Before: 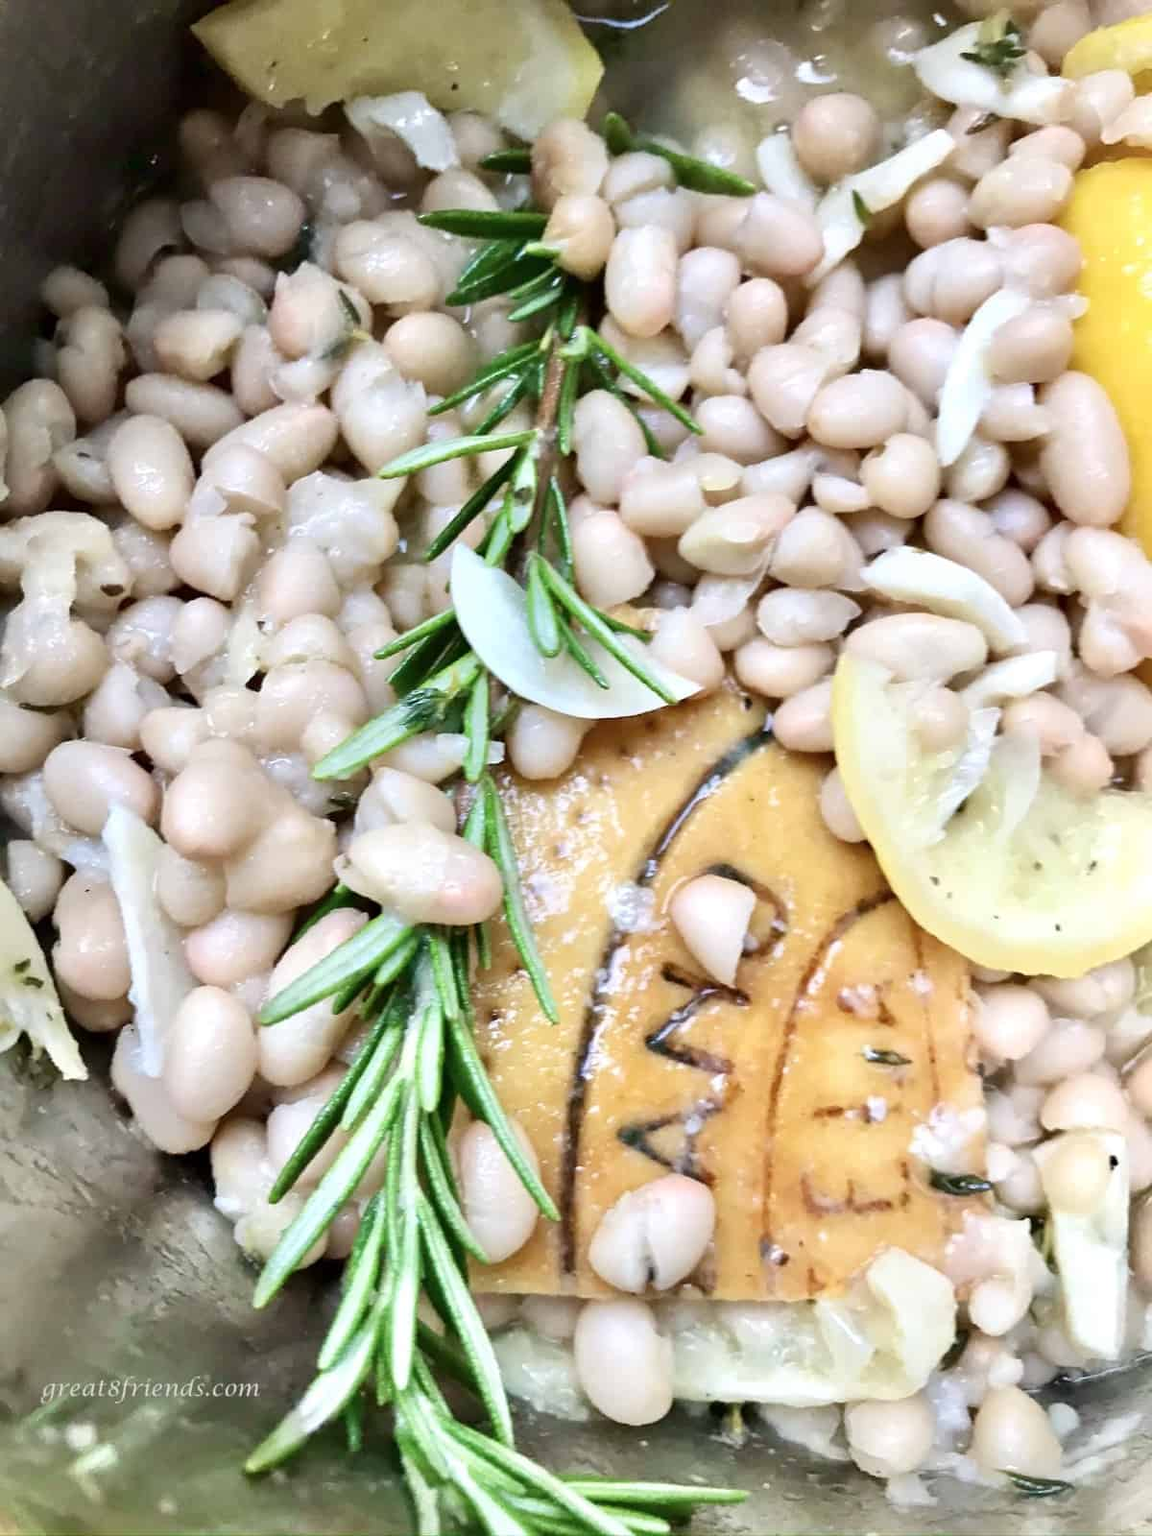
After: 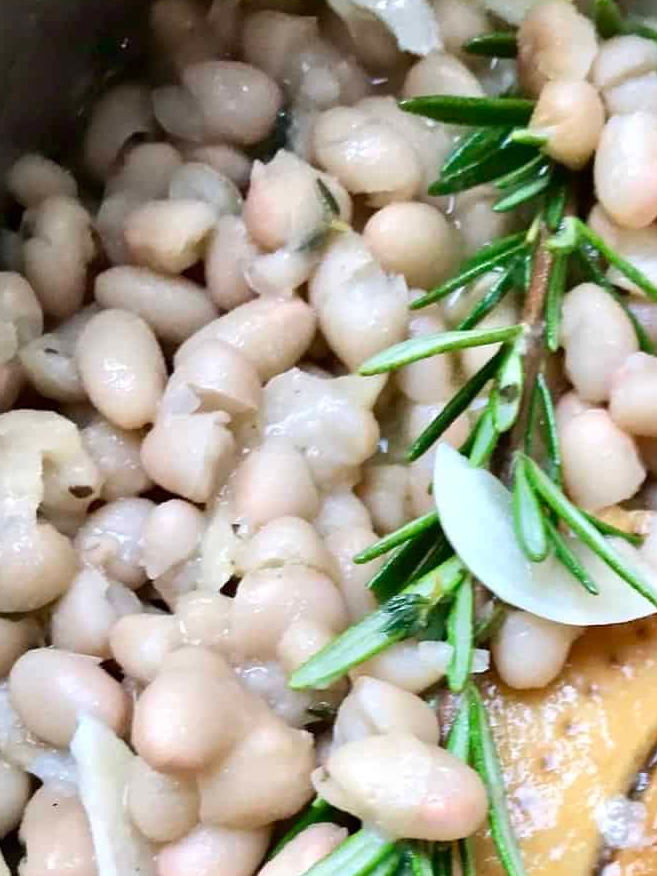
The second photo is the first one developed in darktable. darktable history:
crop and rotate: left 3.056%, top 7.699%, right 42.142%, bottom 37.524%
